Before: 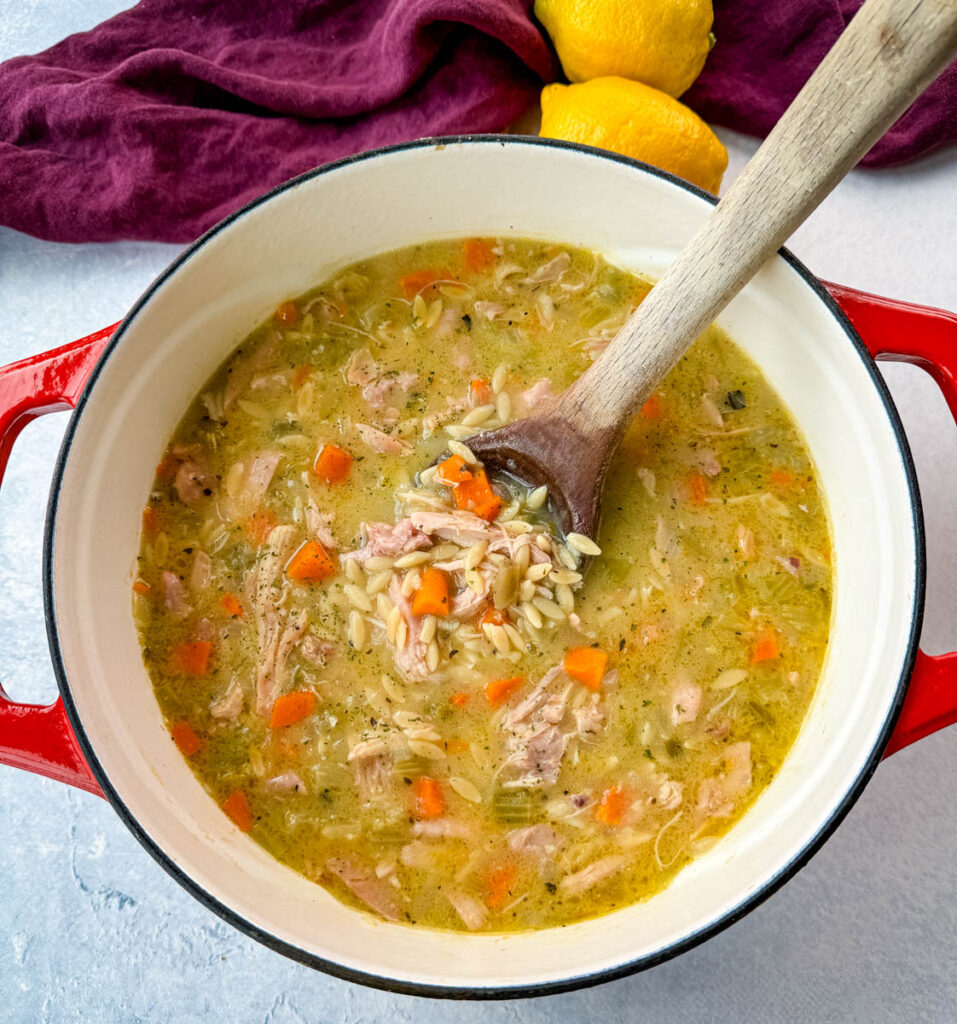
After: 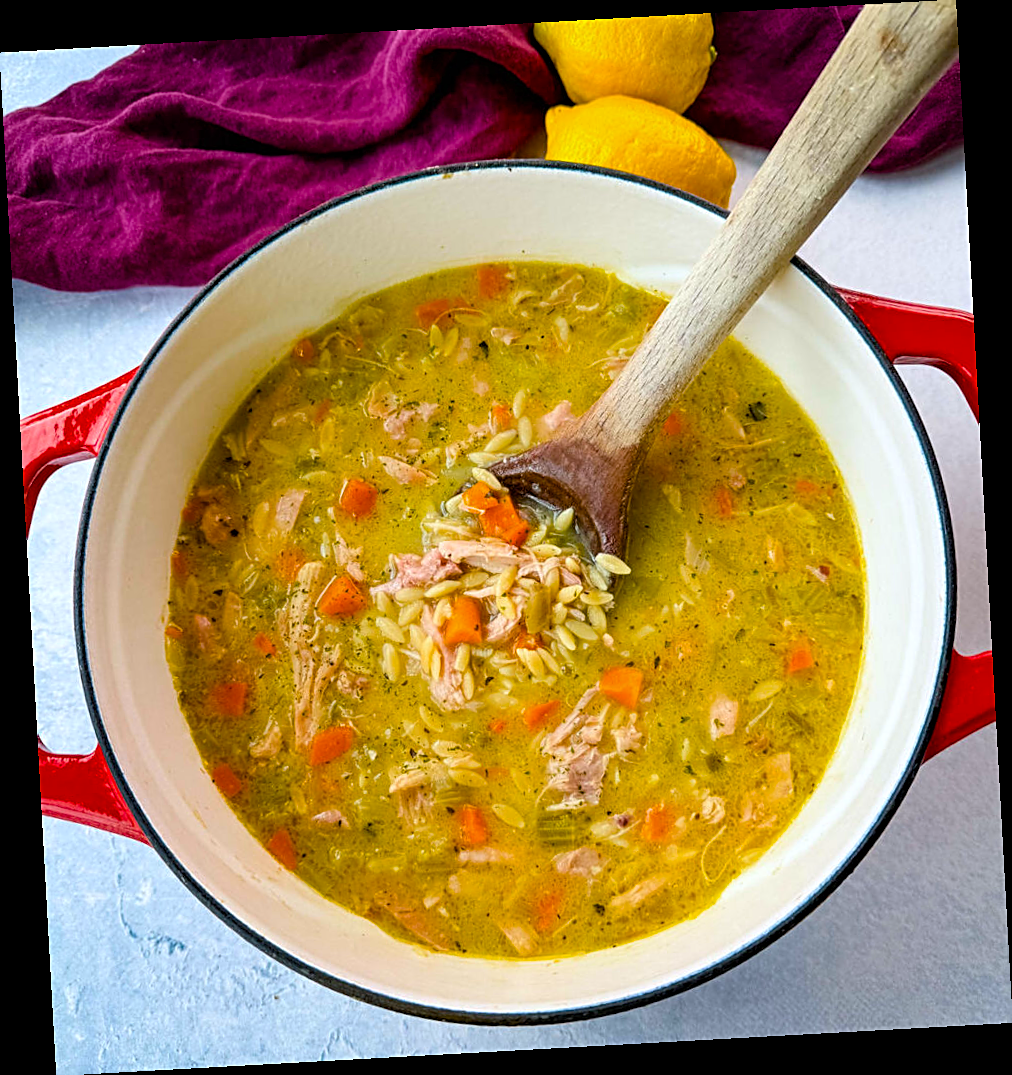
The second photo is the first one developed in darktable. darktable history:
sharpen: on, module defaults
white balance: red 0.98, blue 1.034
color balance rgb: perceptual saturation grading › global saturation 40%, global vibrance 15%
rotate and perspective: rotation -3.18°, automatic cropping off
